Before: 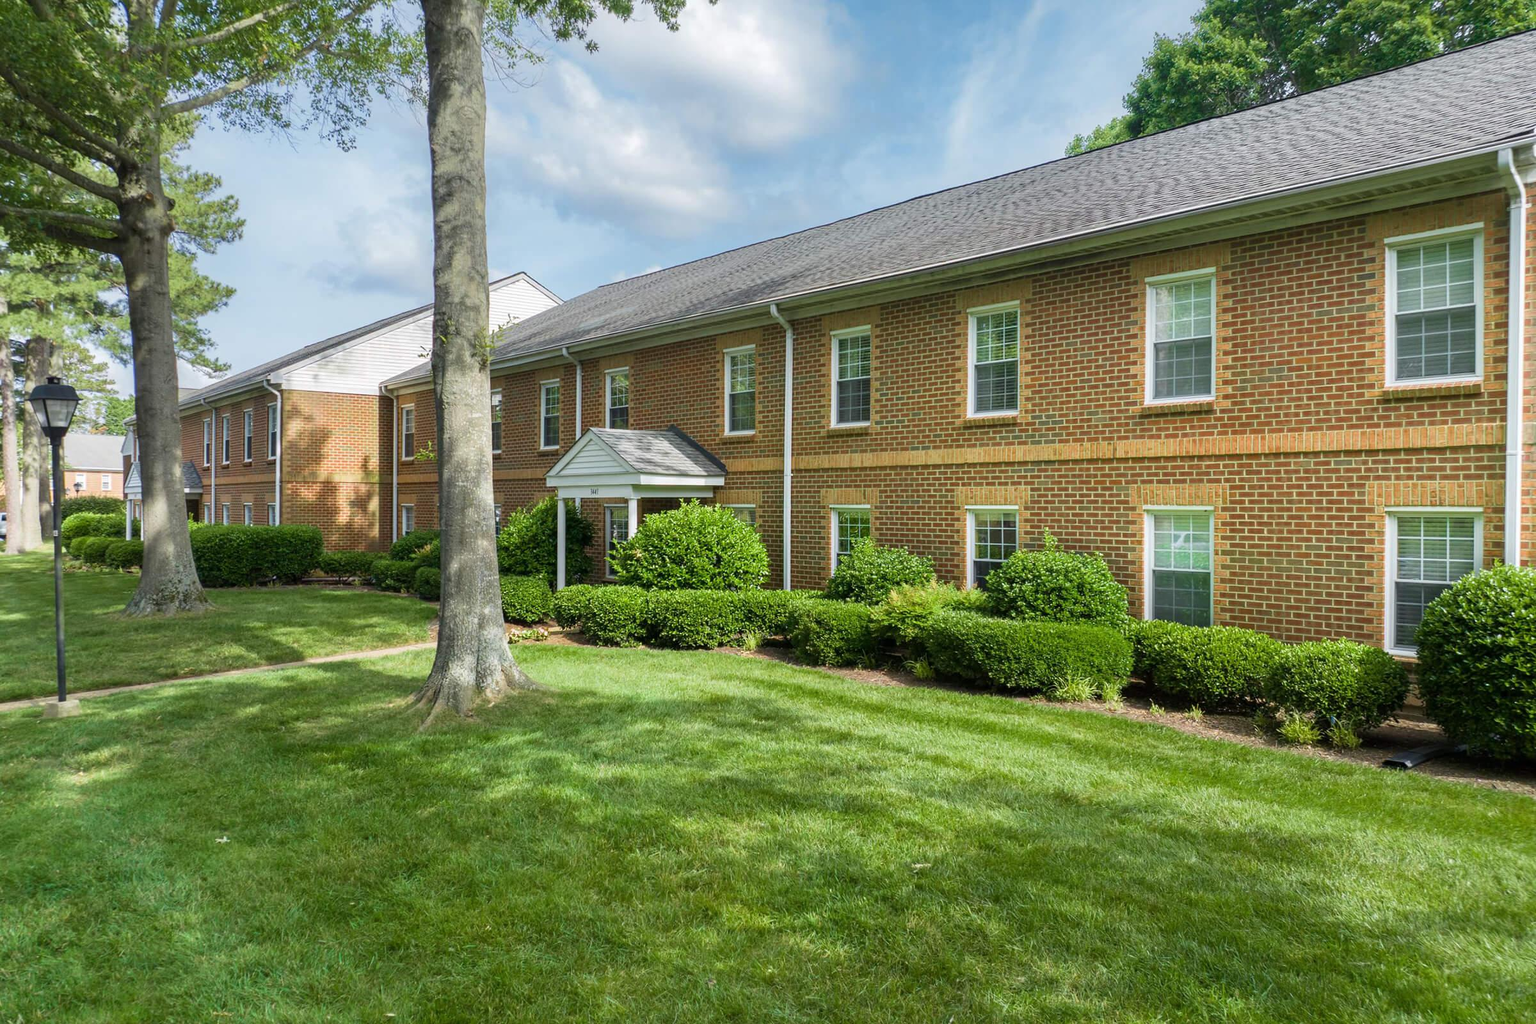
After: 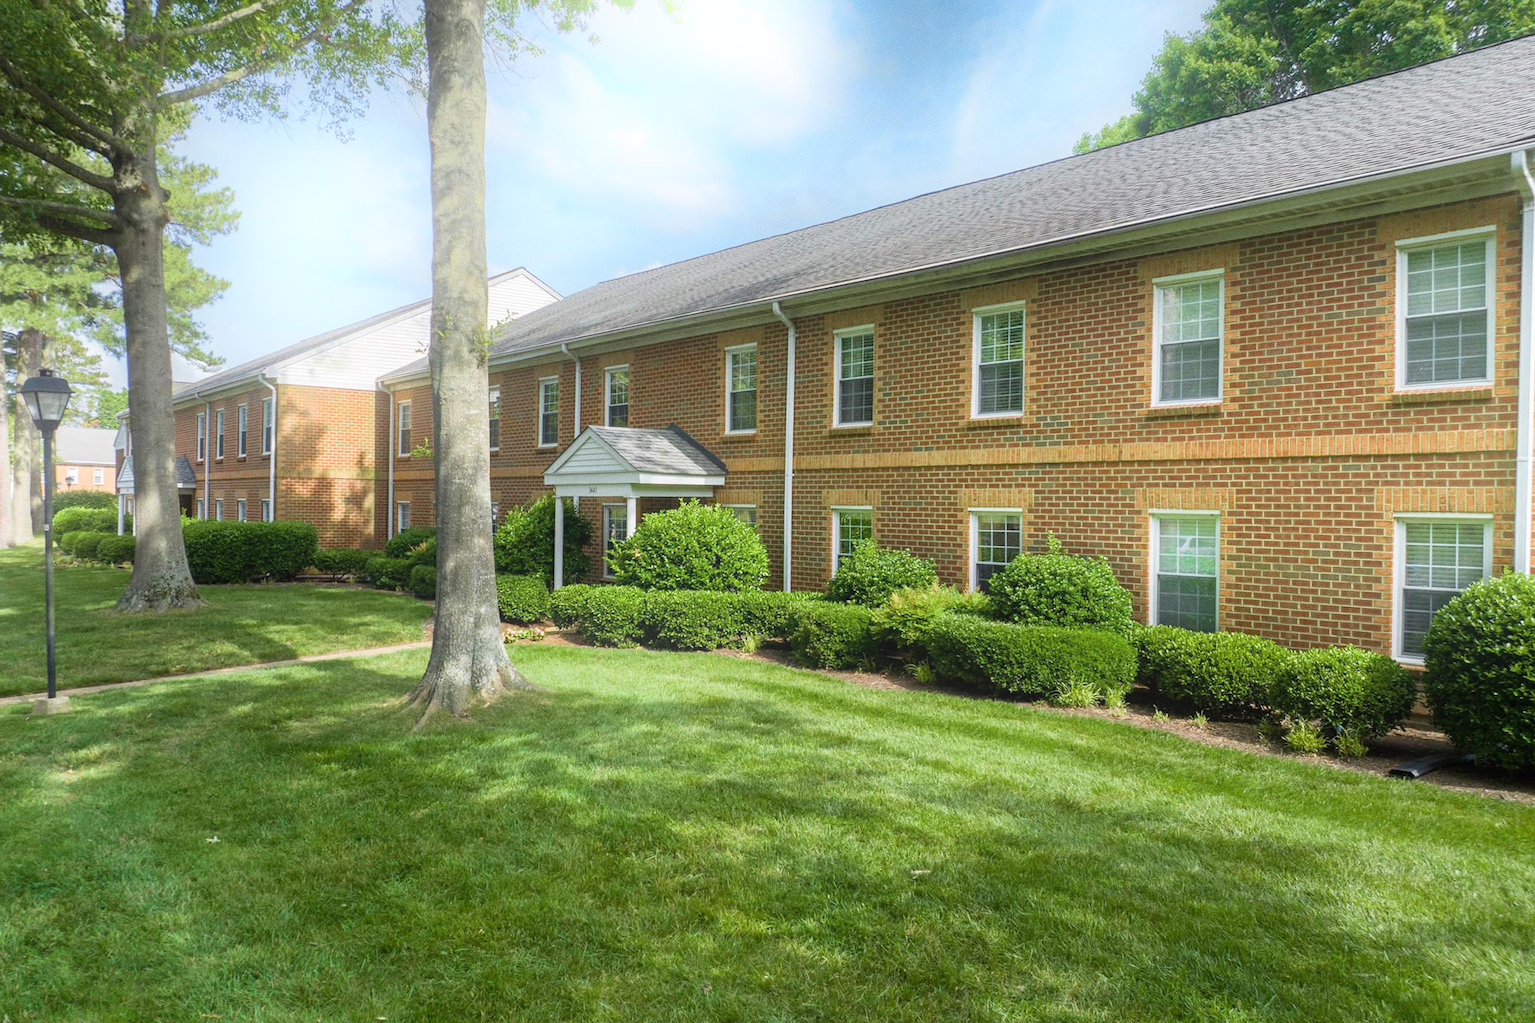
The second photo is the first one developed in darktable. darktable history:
bloom: on, module defaults
crop and rotate: angle -0.5°
grain: coarseness 0.09 ISO
